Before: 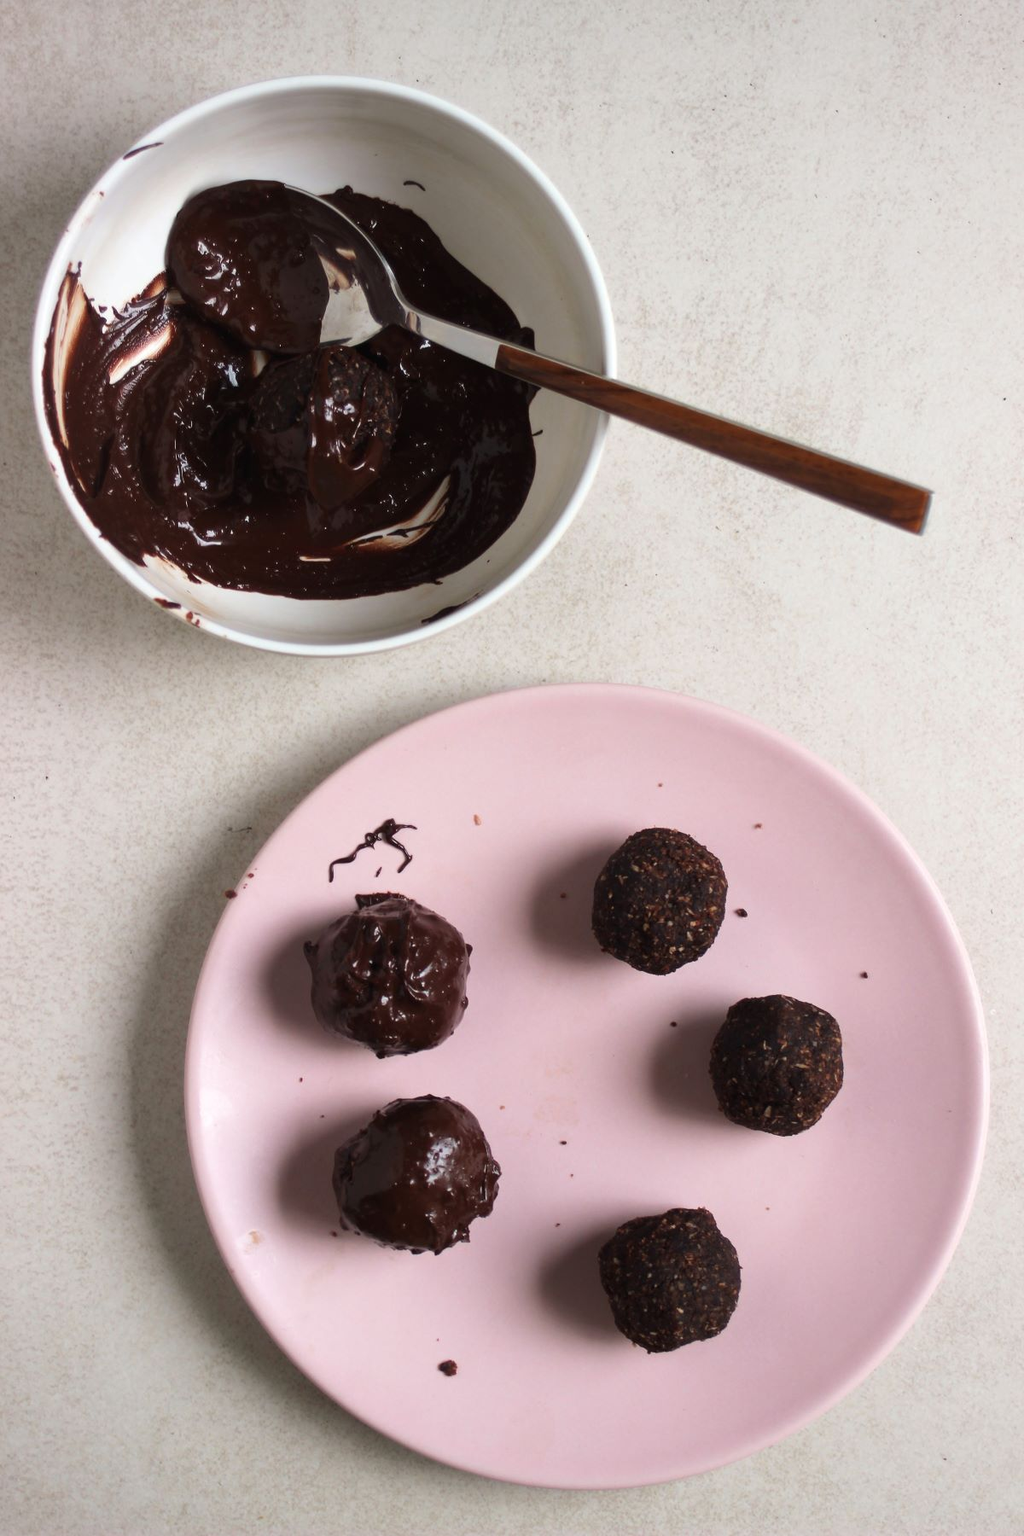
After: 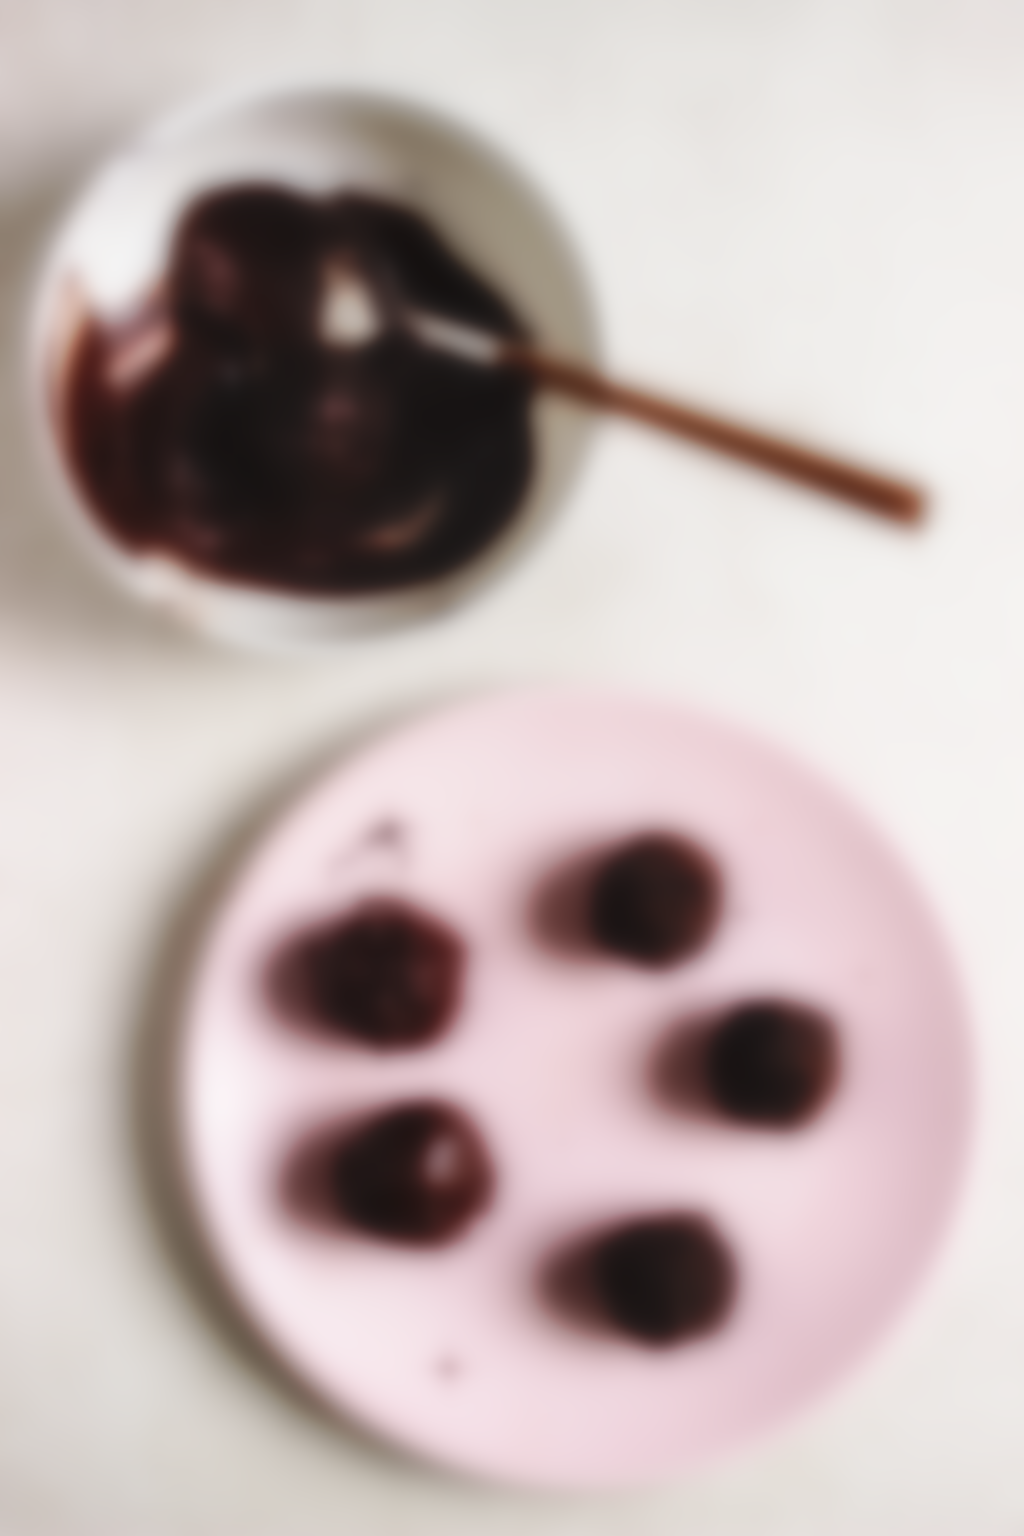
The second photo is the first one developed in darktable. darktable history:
base curve: curves: ch0 [(0, 0) (0.036, 0.025) (0.121, 0.166) (0.206, 0.329) (0.605, 0.79) (1, 1)], preserve colors none
lowpass: radius 16, unbound 0
local contrast: on, module defaults
